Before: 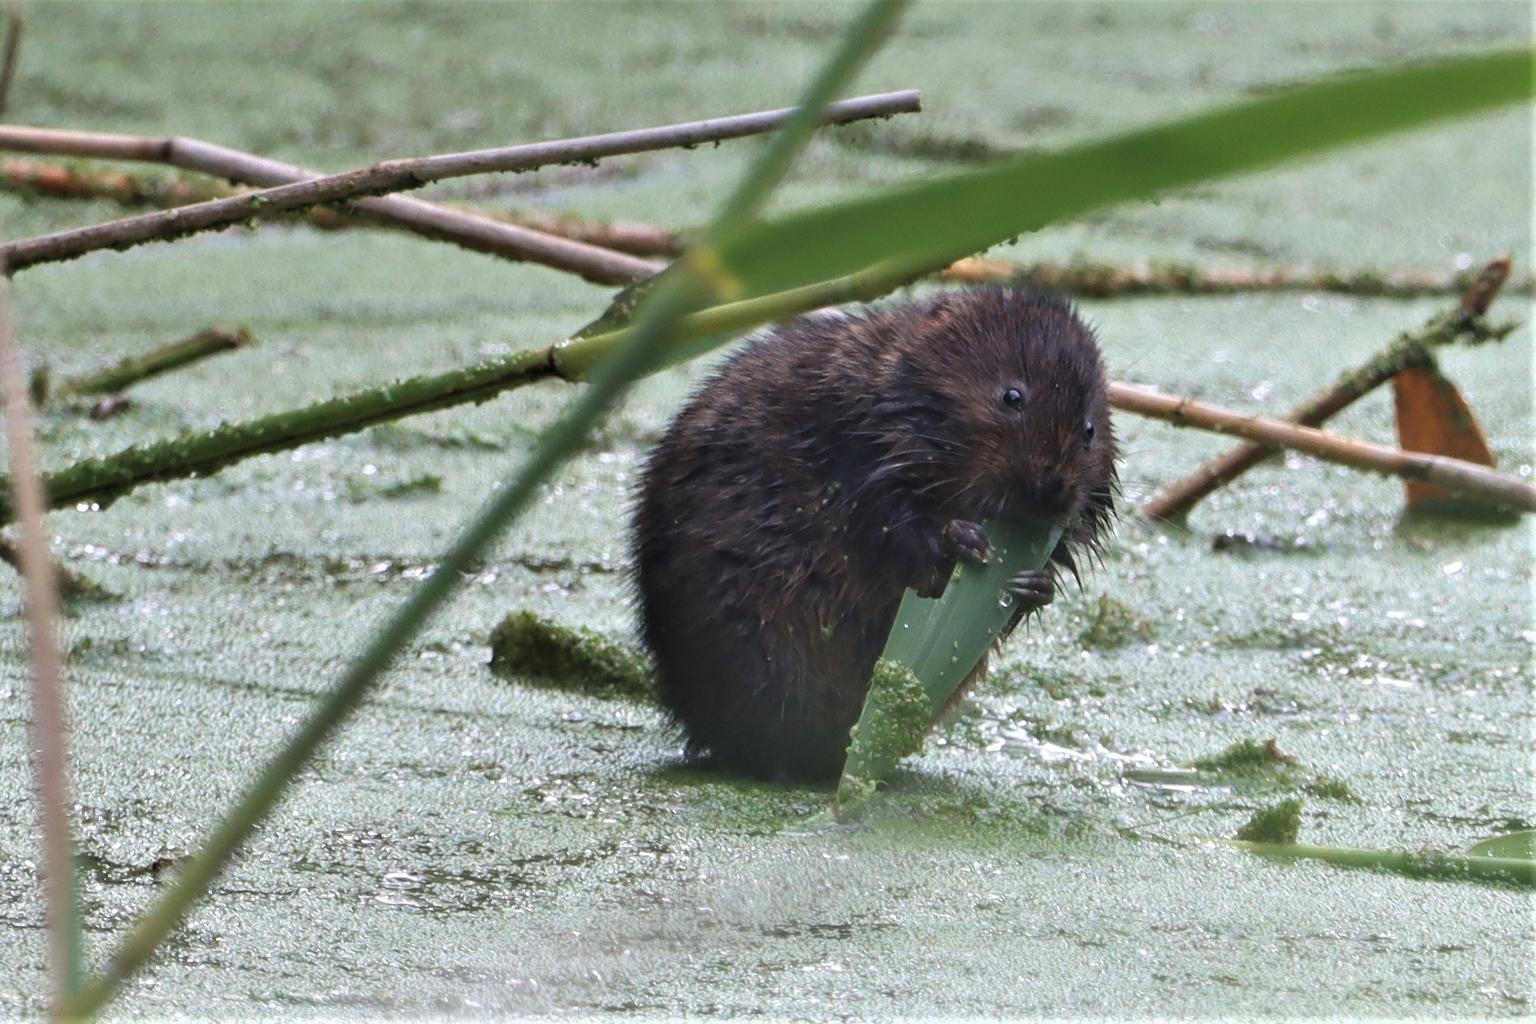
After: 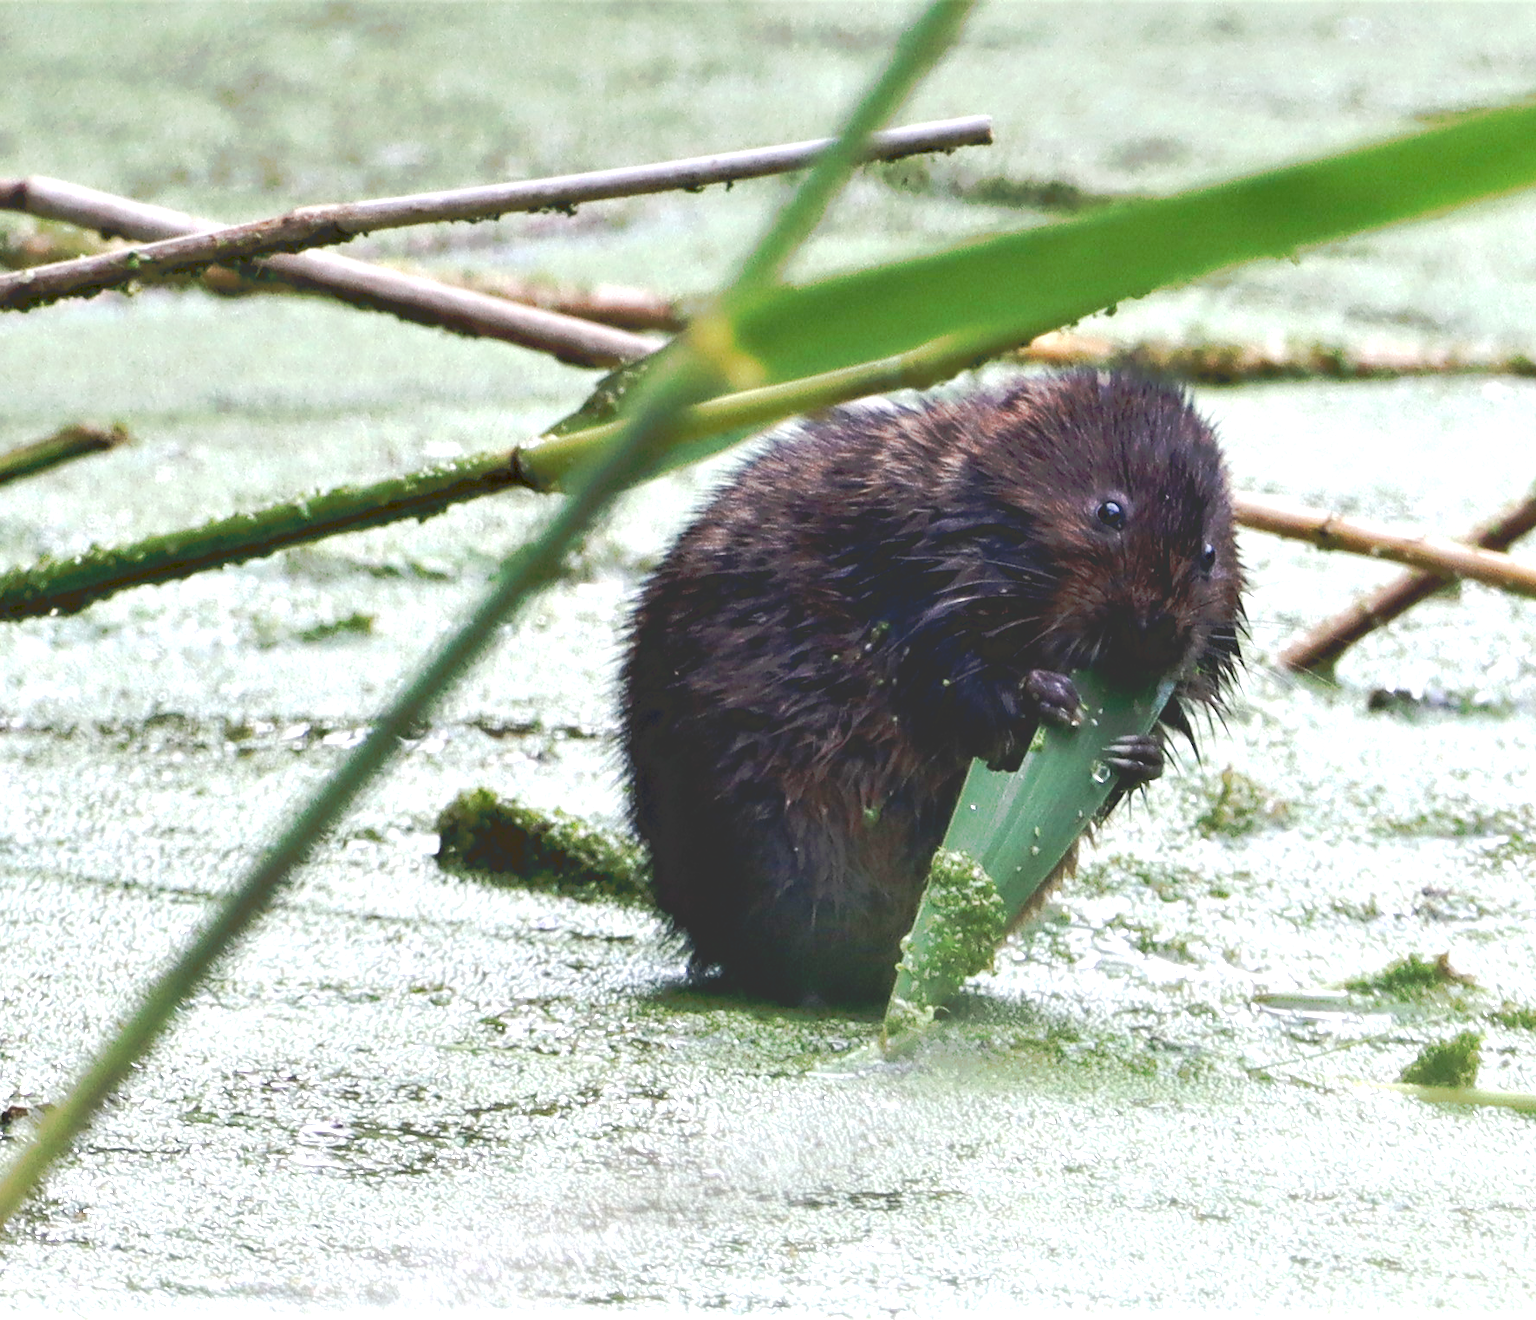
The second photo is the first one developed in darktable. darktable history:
exposure: black level correction 0, exposure 0.892 EV, compensate highlight preservation false
crop: left 9.854%, right 12.563%
contrast brightness saturation: brightness -0.2, saturation 0.082
tone curve: curves: ch0 [(0, 0) (0.003, 0.055) (0.011, 0.111) (0.025, 0.126) (0.044, 0.169) (0.069, 0.215) (0.1, 0.199) (0.136, 0.207) (0.177, 0.259) (0.224, 0.327) (0.277, 0.361) (0.335, 0.431) (0.399, 0.501) (0.468, 0.589) (0.543, 0.683) (0.623, 0.73) (0.709, 0.796) (0.801, 0.863) (0.898, 0.921) (1, 1)], preserve colors none
